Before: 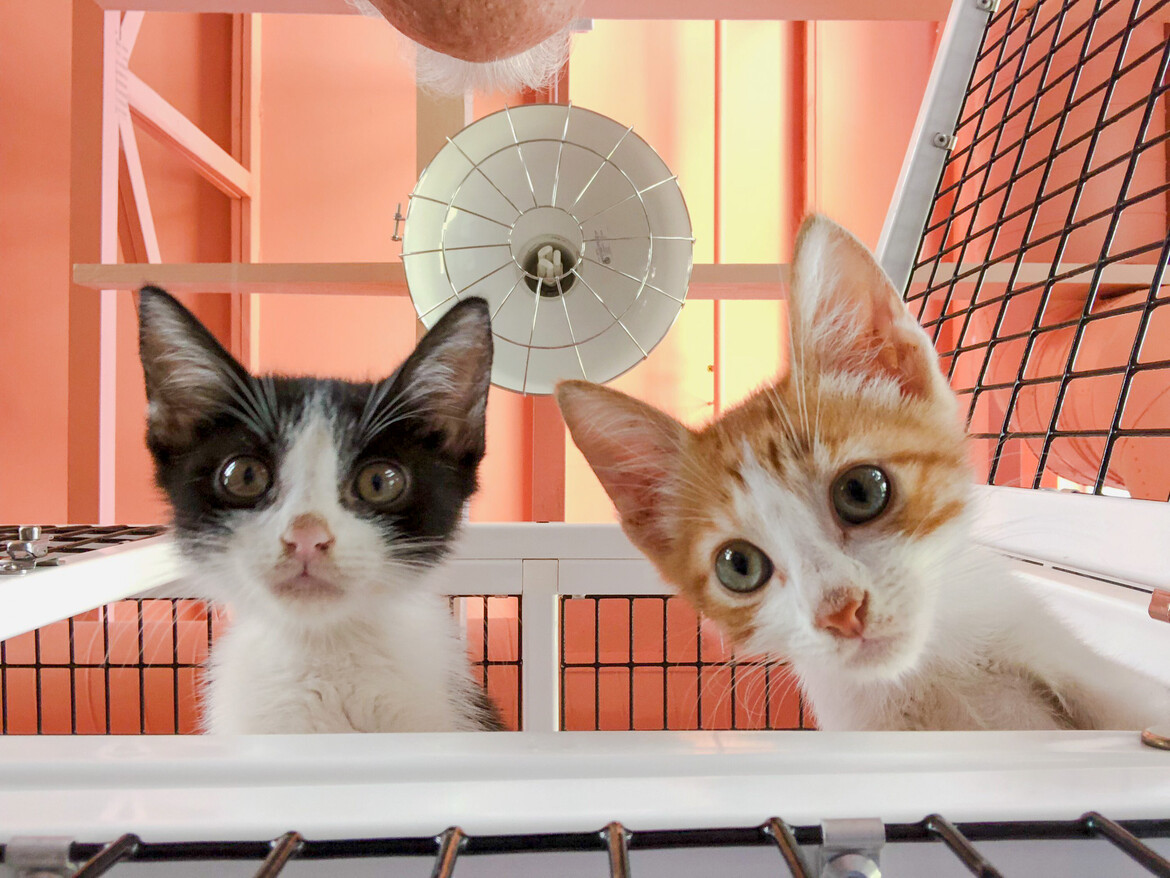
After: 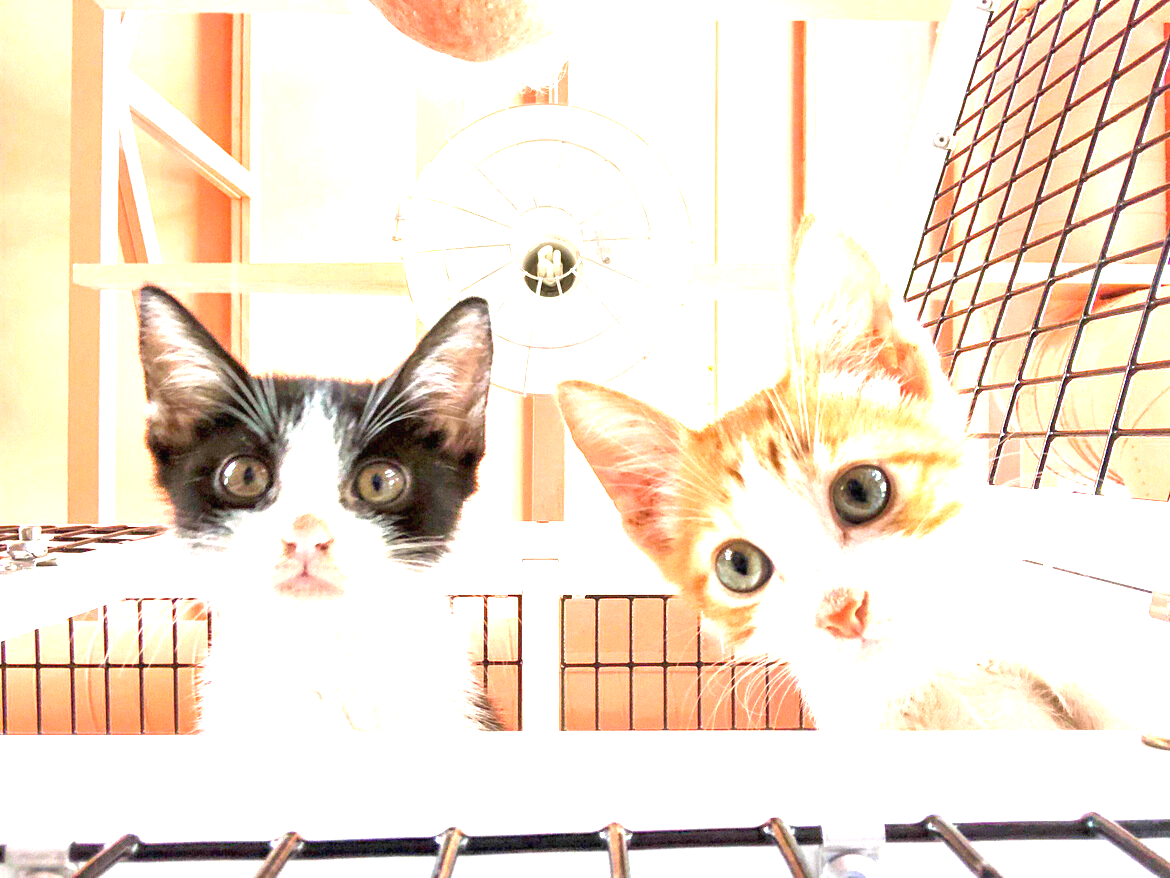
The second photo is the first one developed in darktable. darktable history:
exposure: black level correction 0, exposure 2.135 EV, compensate highlight preservation false
